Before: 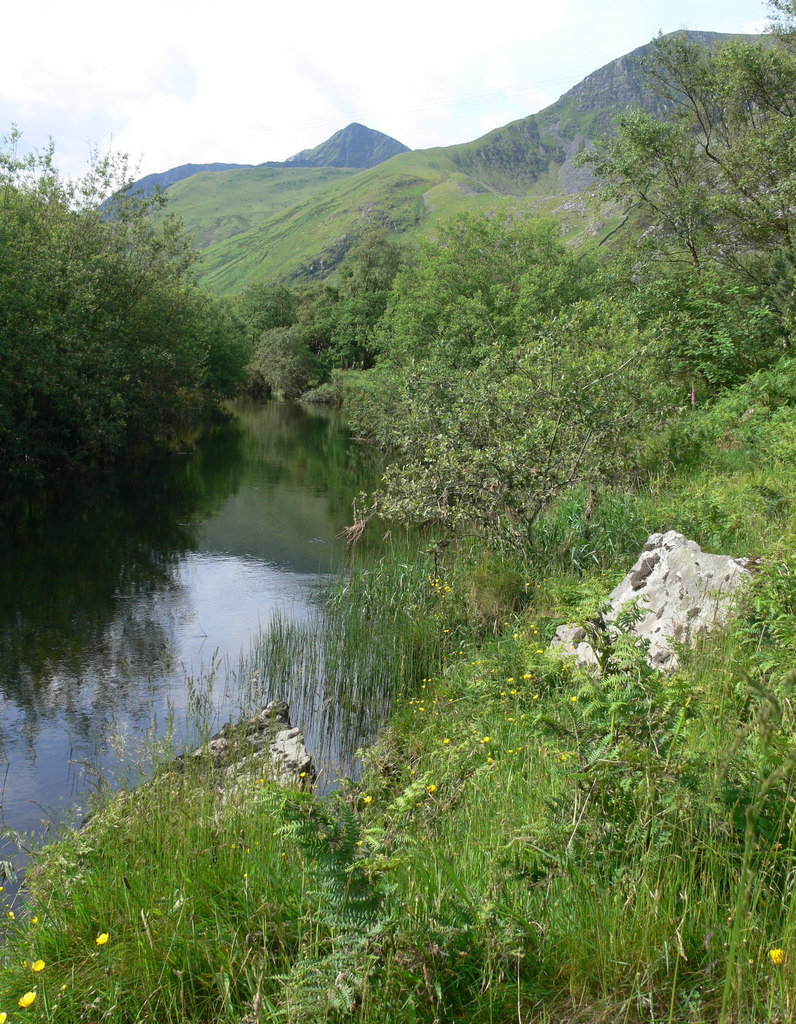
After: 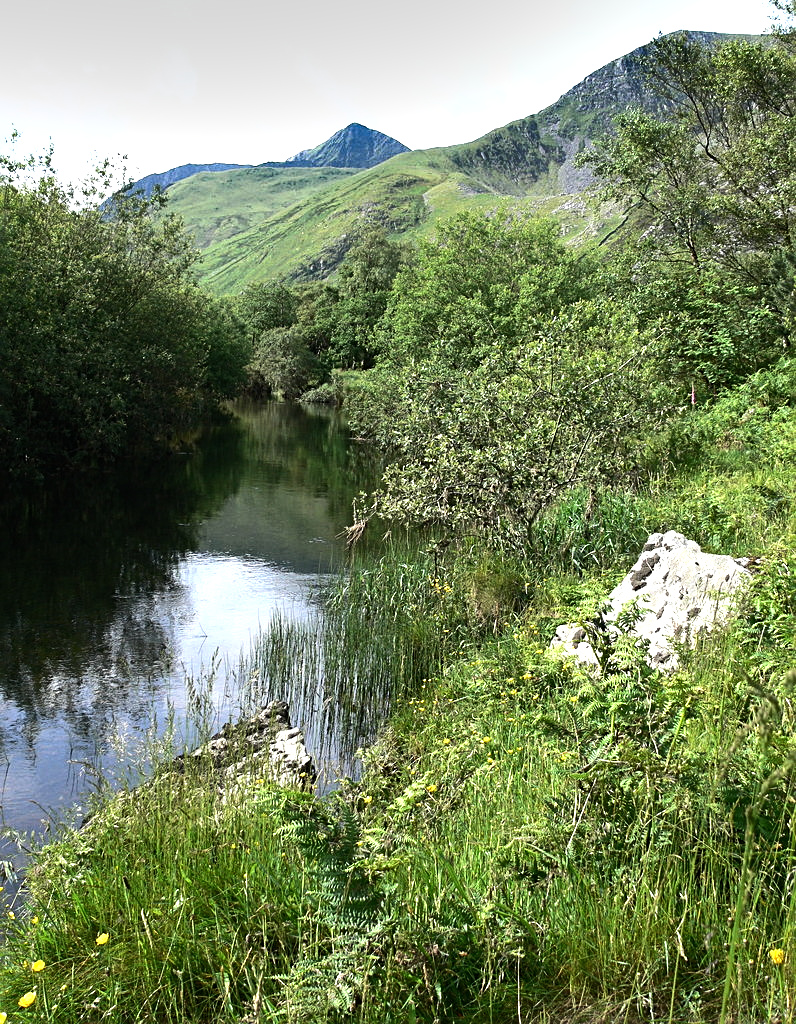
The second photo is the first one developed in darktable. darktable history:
sharpen: radius 2.167, amount 0.381, threshold 0
tone equalizer: -8 EV -1.08 EV, -7 EV -1.01 EV, -6 EV -0.867 EV, -5 EV -0.578 EV, -3 EV 0.578 EV, -2 EV 0.867 EV, -1 EV 1.01 EV, +0 EV 1.08 EV, edges refinement/feathering 500, mask exposure compensation -1.57 EV, preserve details no
shadows and highlights: shadows 22.7, highlights -48.71, soften with gaussian
